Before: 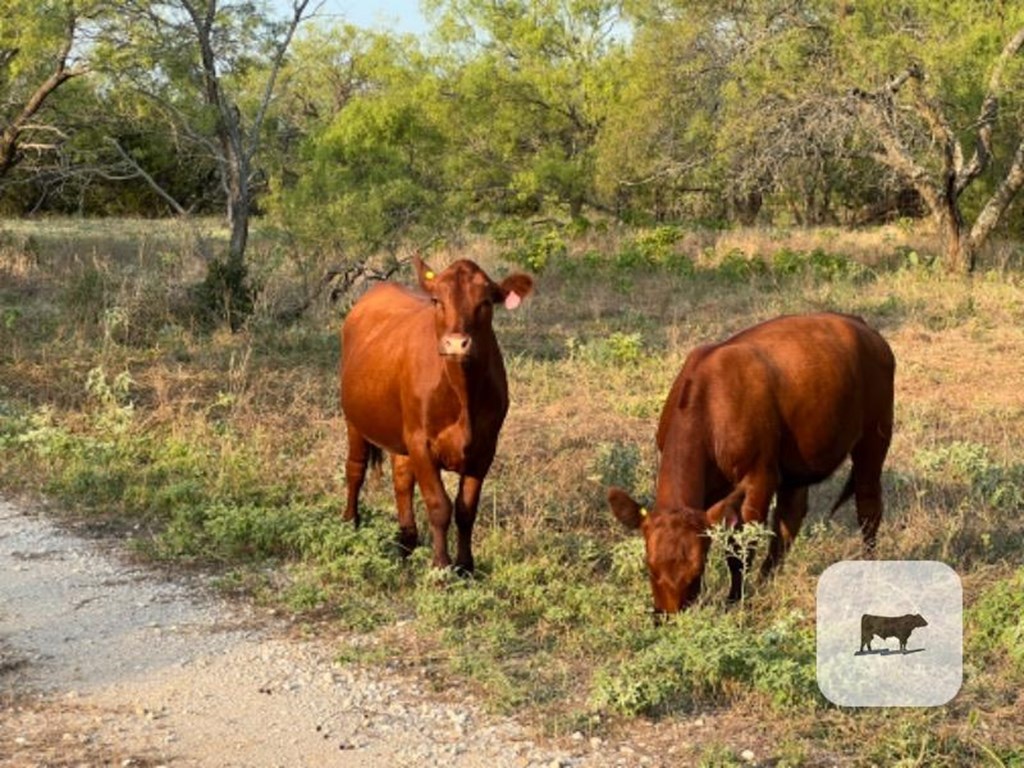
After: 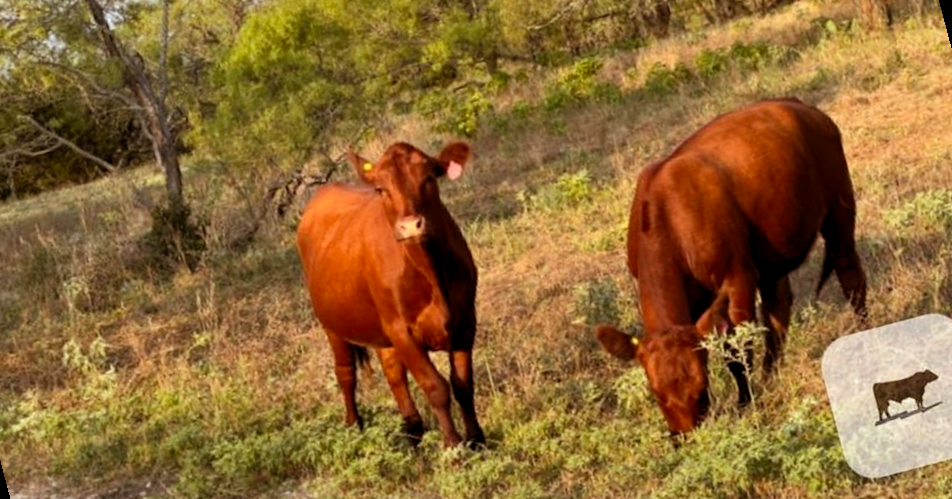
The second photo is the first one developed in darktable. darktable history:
rotate and perspective: rotation -14.8°, crop left 0.1, crop right 0.903, crop top 0.25, crop bottom 0.748
levels: levels [0.018, 0.493, 1]
rgb levels: mode RGB, independent channels, levels [[0, 0.5, 1], [0, 0.521, 1], [0, 0.536, 1]]
